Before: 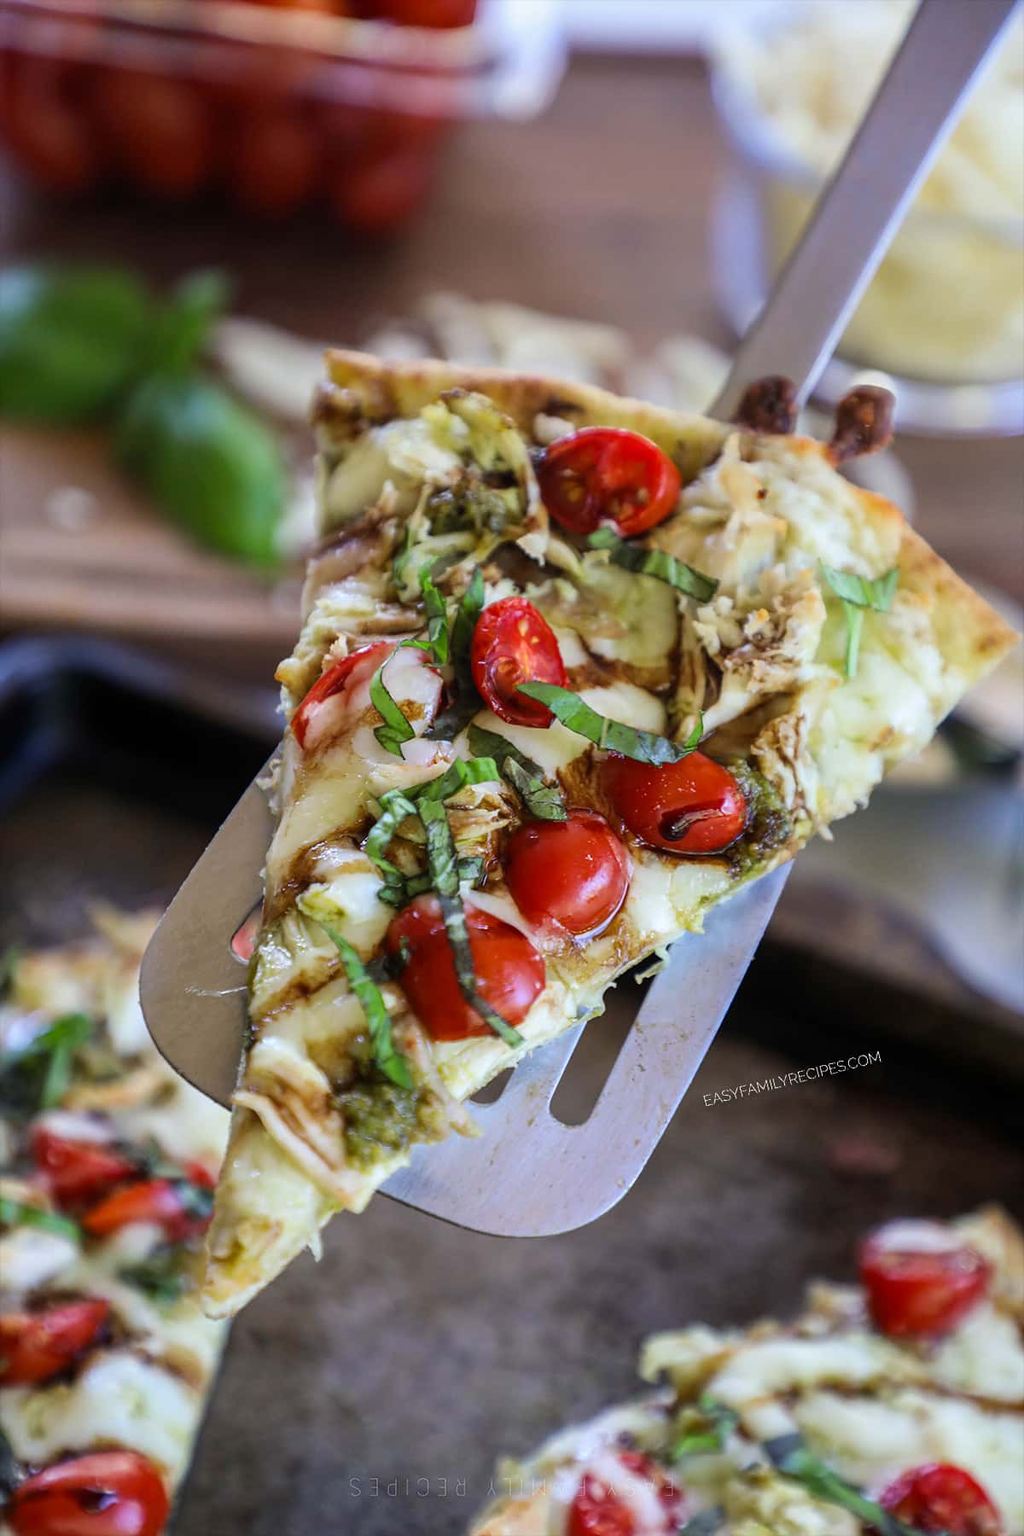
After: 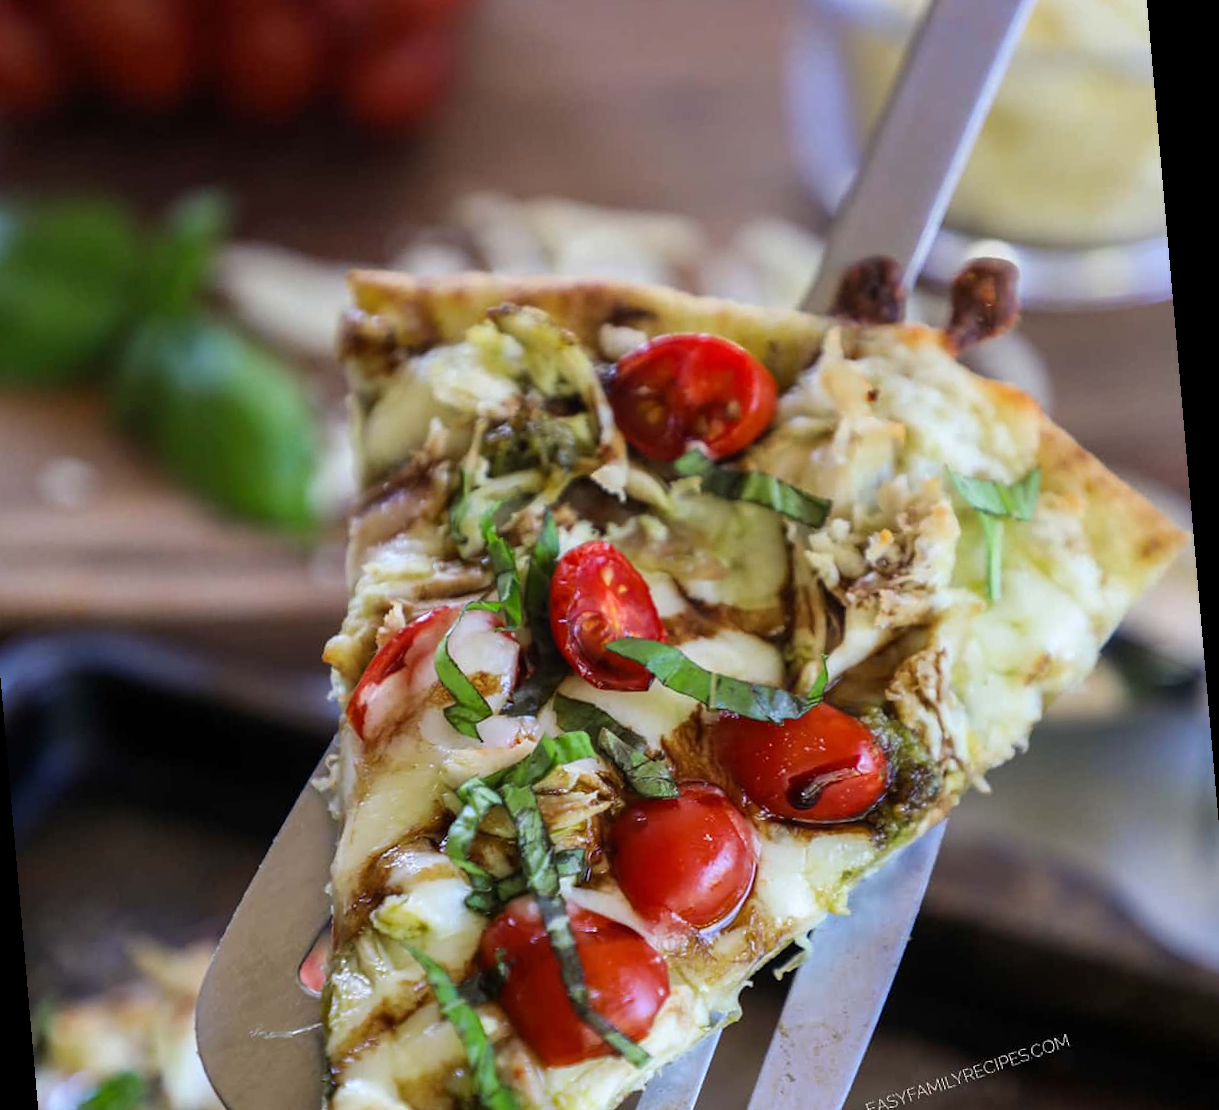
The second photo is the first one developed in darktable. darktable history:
rotate and perspective: rotation -5°, crop left 0.05, crop right 0.952, crop top 0.11, crop bottom 0.89
crop: bottom 24.988%
